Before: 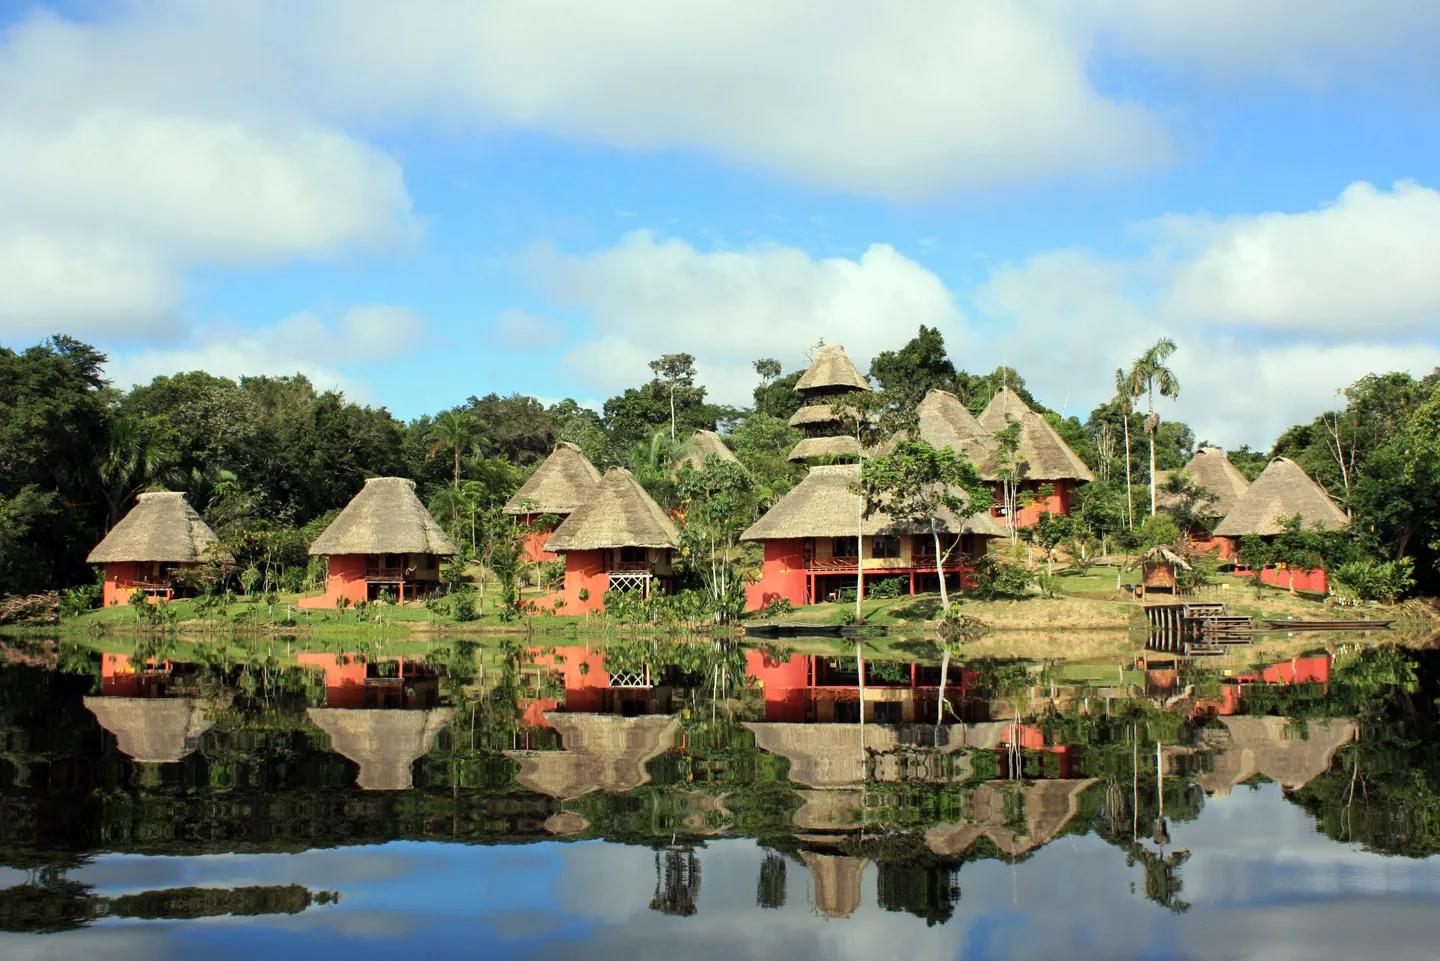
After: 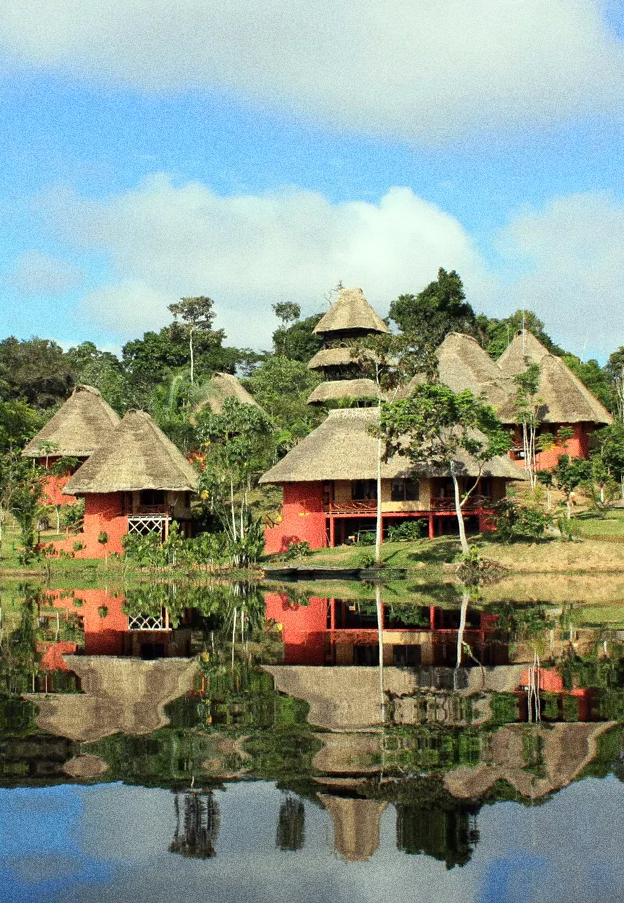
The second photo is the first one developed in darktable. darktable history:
crop: left 33.452%, top 6.025%, right 23.155%
grain: strength 49.07%
